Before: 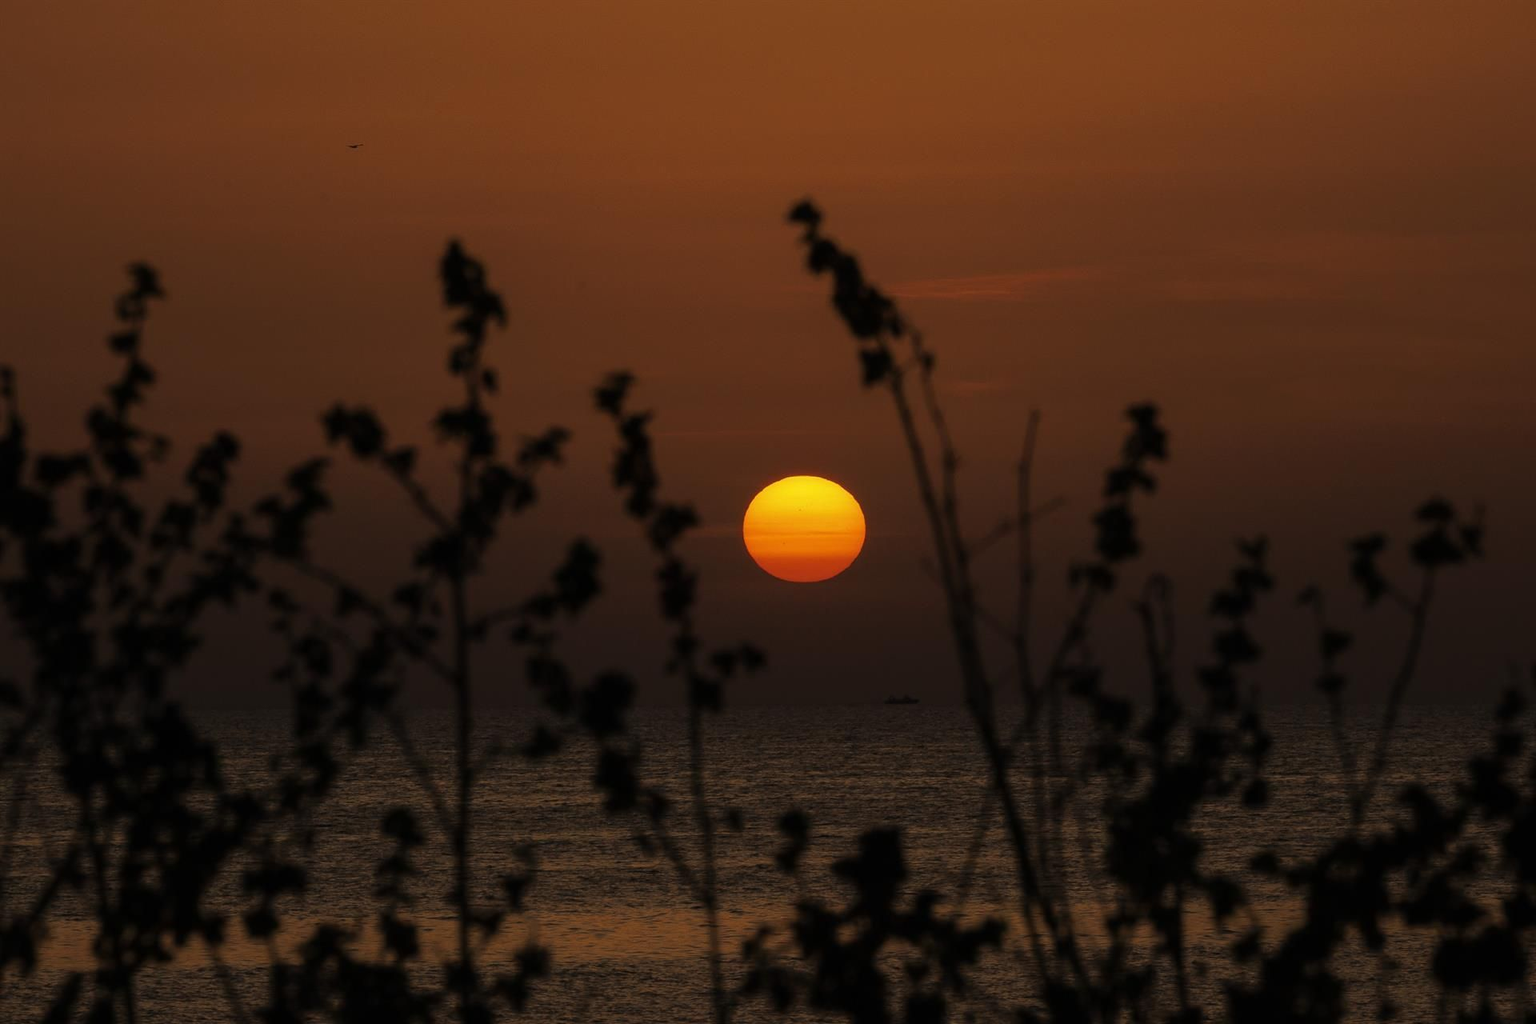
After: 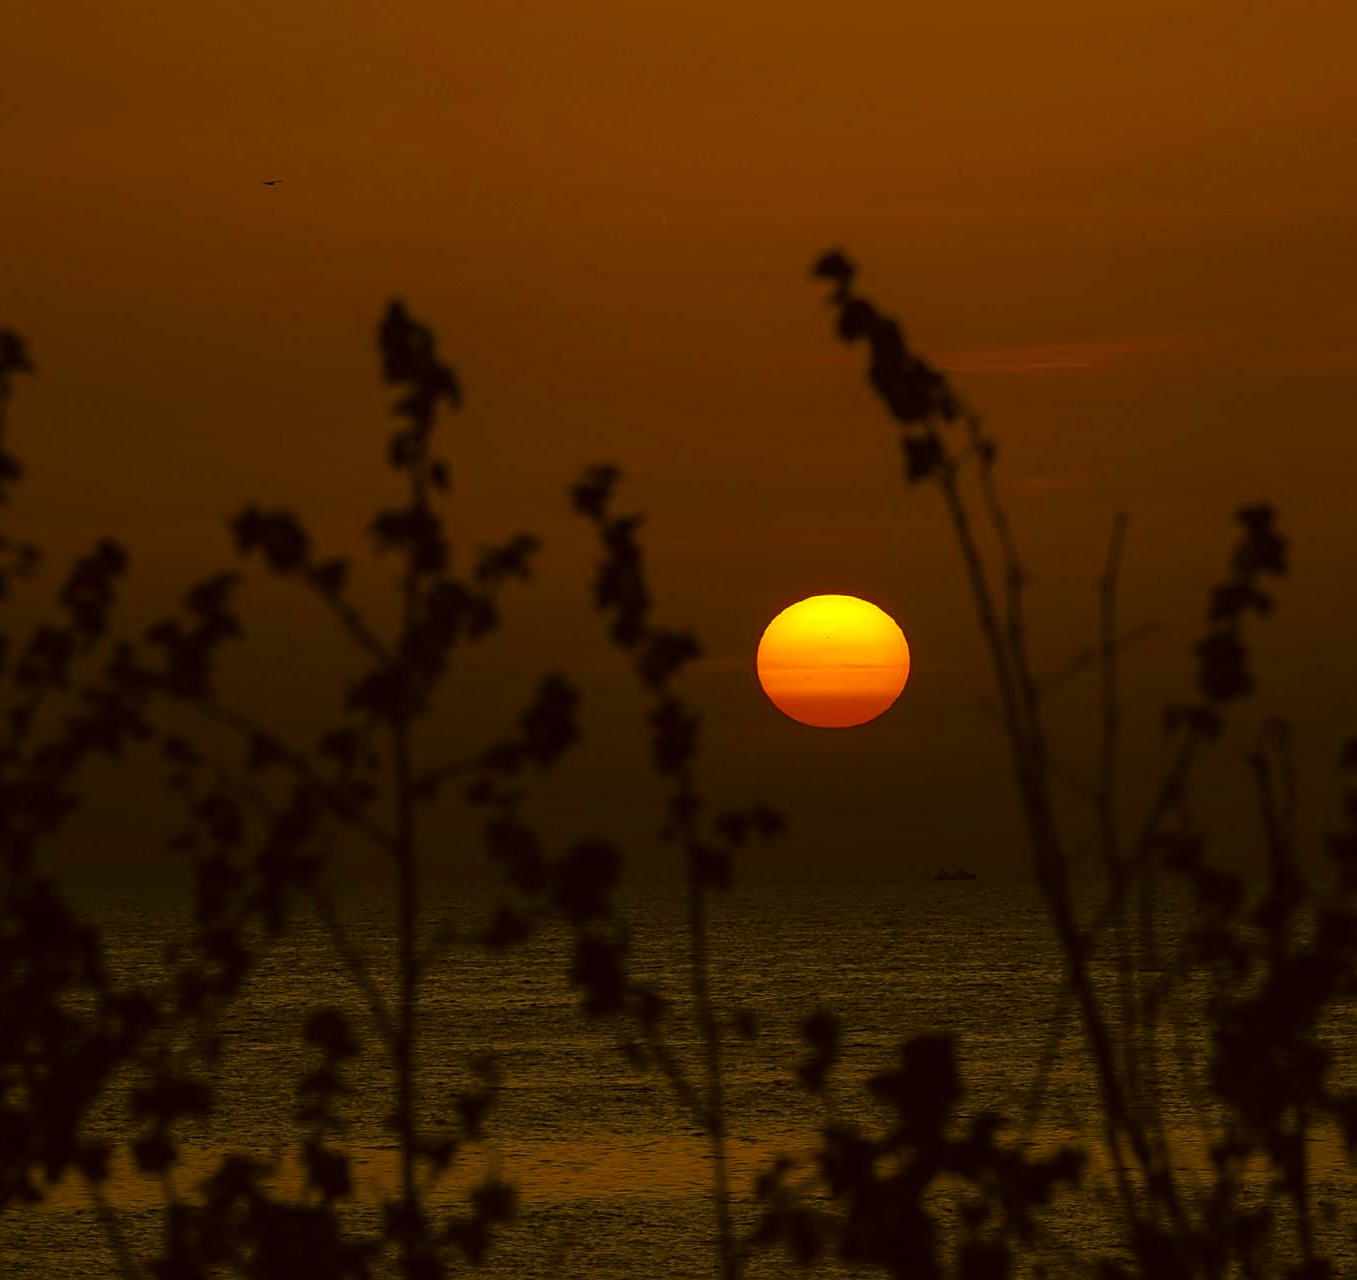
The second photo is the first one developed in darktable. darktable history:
crop and rotate: left 8.993%, right 20.314%
color correction: highlights a* -1.3, highlights b* 10.24, shadows a* 0.819, shadows b* 19.99
sharpen: on, module defaults
tone curve: curves: ch0 [(0, 0) (0.915, 0.89) (1, 1)], preserve colors none
color balance rgb: shadows lift › chroma 2.054%, shadows lift › hue 250.19°, perceptual saturation grading › global saturation 30.519%, perceptual brilliance grading › global brilliance -5.553%, perceptual brilliance grading › highlights 24.562%, perceptual brilliance grading › mid-tones 7.428%, perceptual brilliance grading › shadows -4.72%, global vibrance -17.189%, contrast -6.196%
